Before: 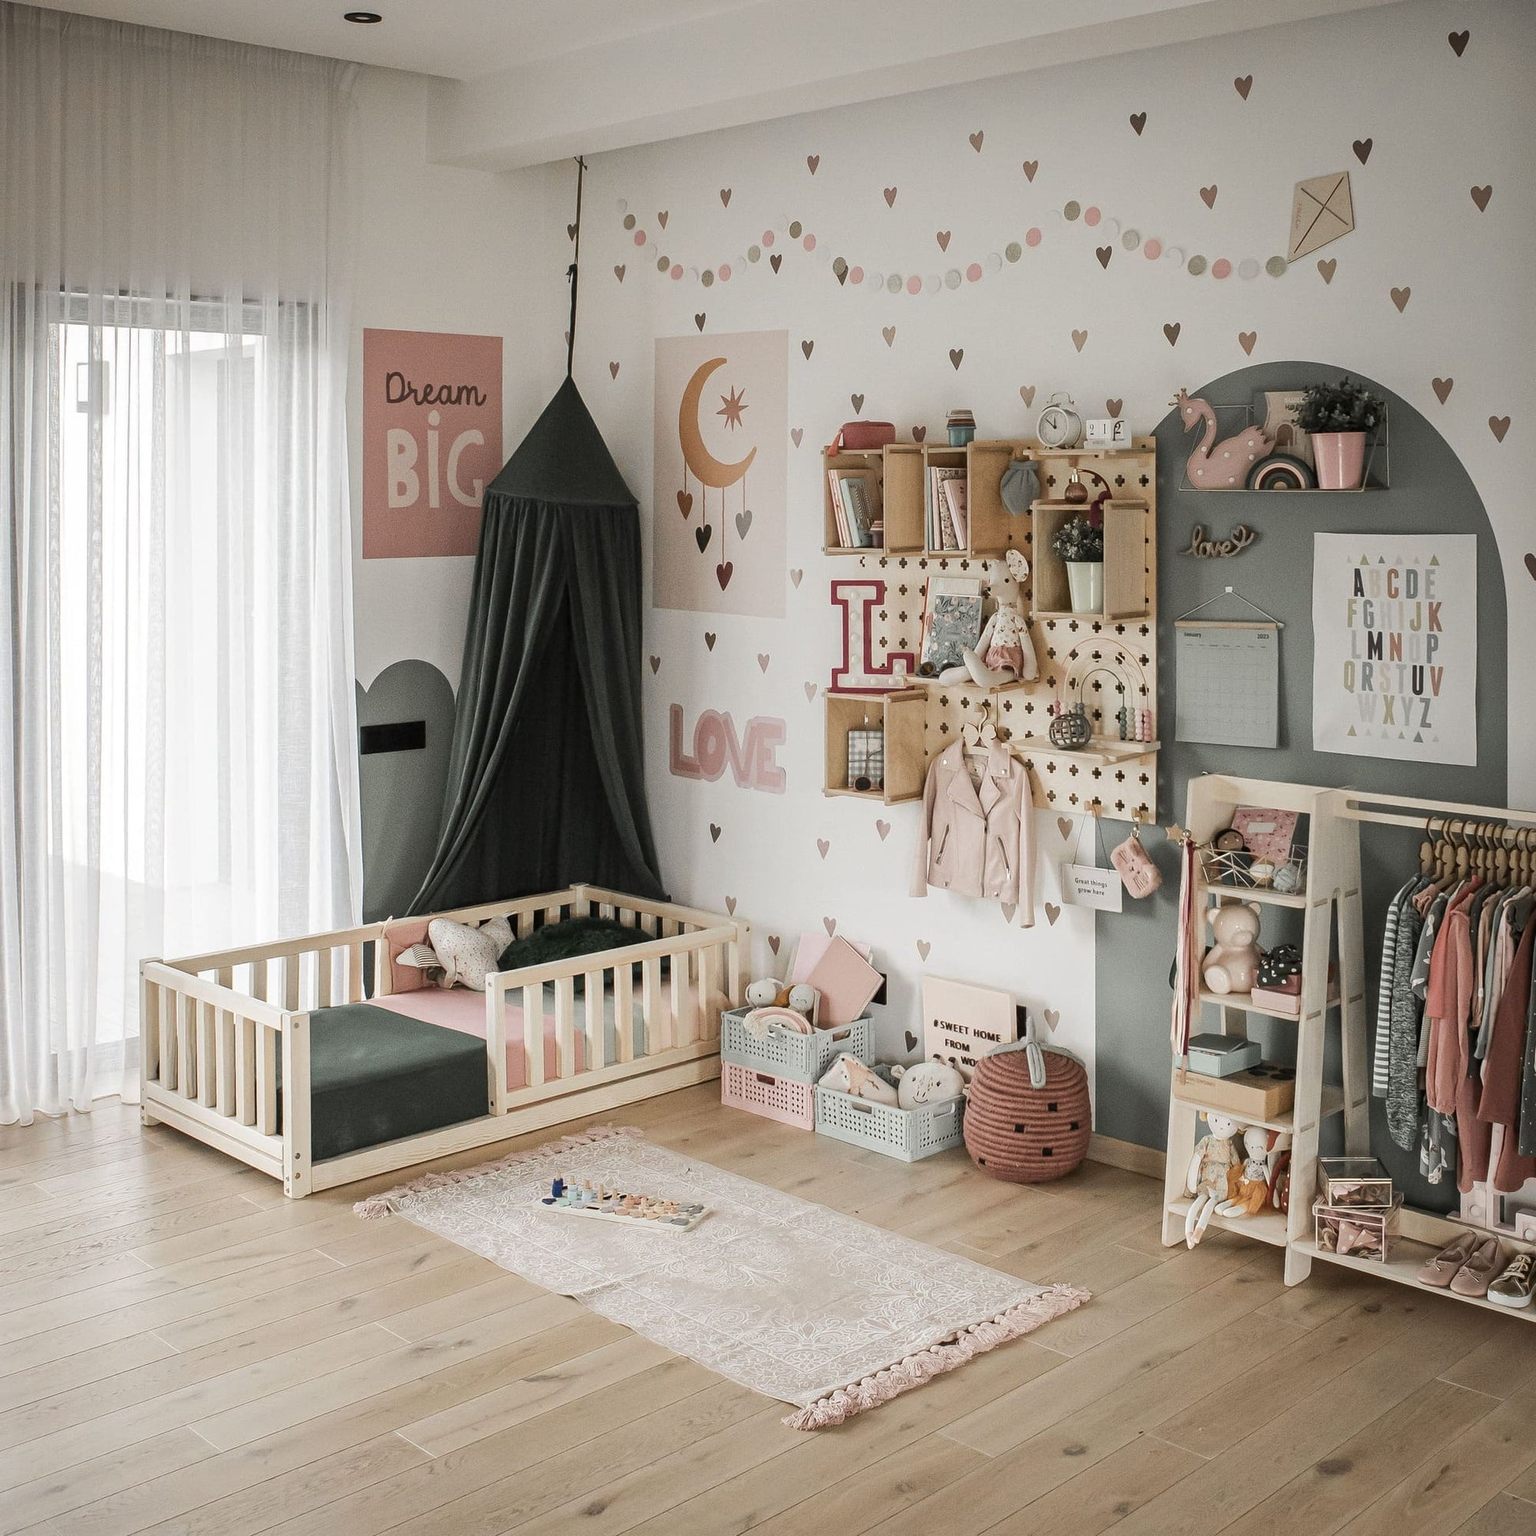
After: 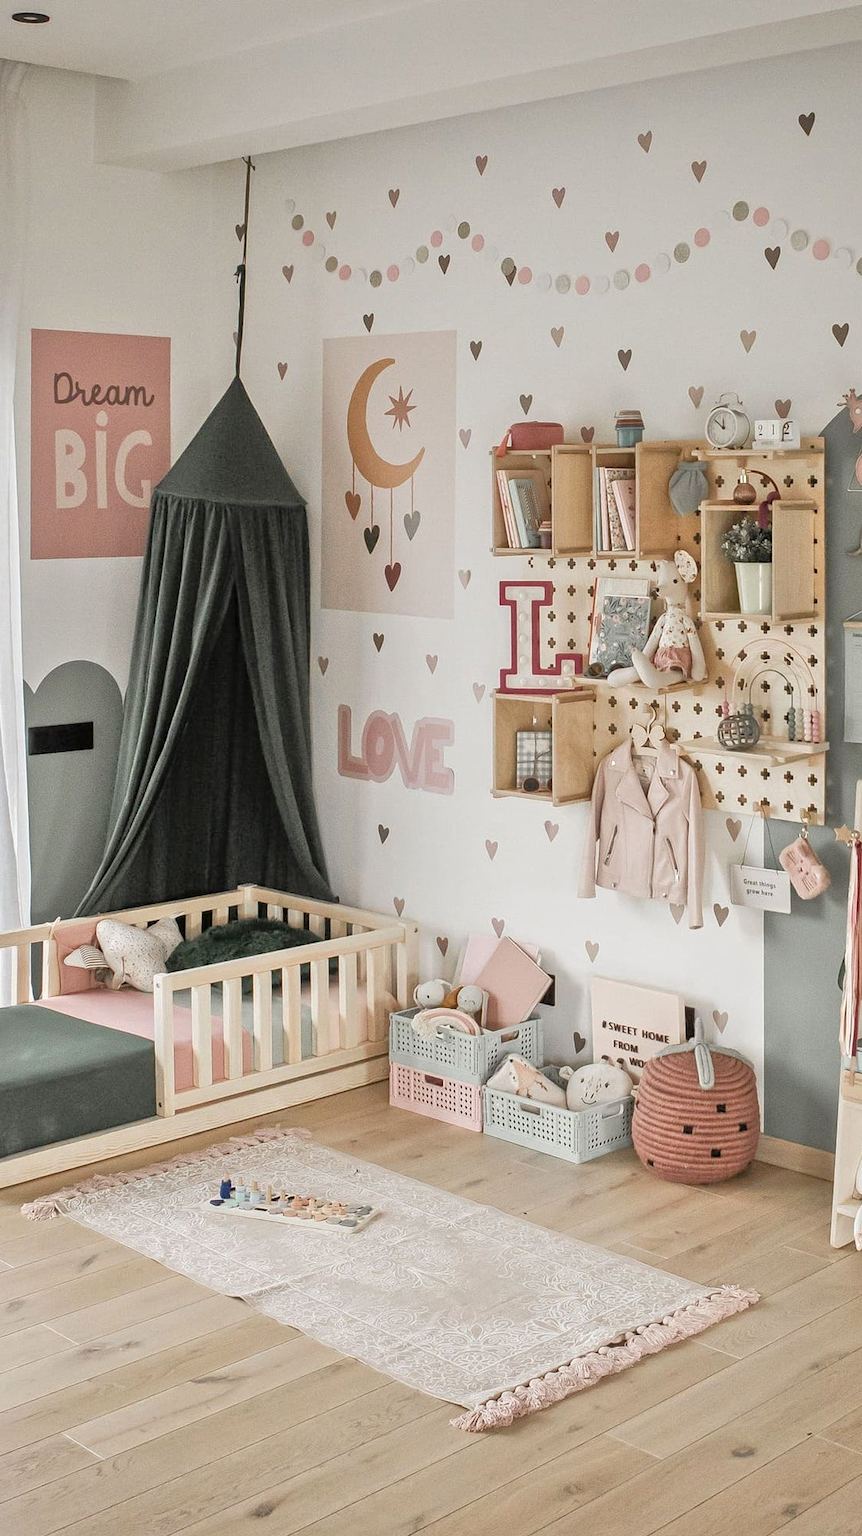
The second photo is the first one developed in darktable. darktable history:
tone equalizer: -7 EV 0.15 EV, -6 EV 0.6 EV, -5 EV 1.15 EV, -4 EV 1.33 EV, -3 EV 1.15 EV, -2 EV 0.6 EV, -1 EV 0.15 EV, mask exposure compensation -0.5 EV
crop: left 21.674%, right 22.086%
